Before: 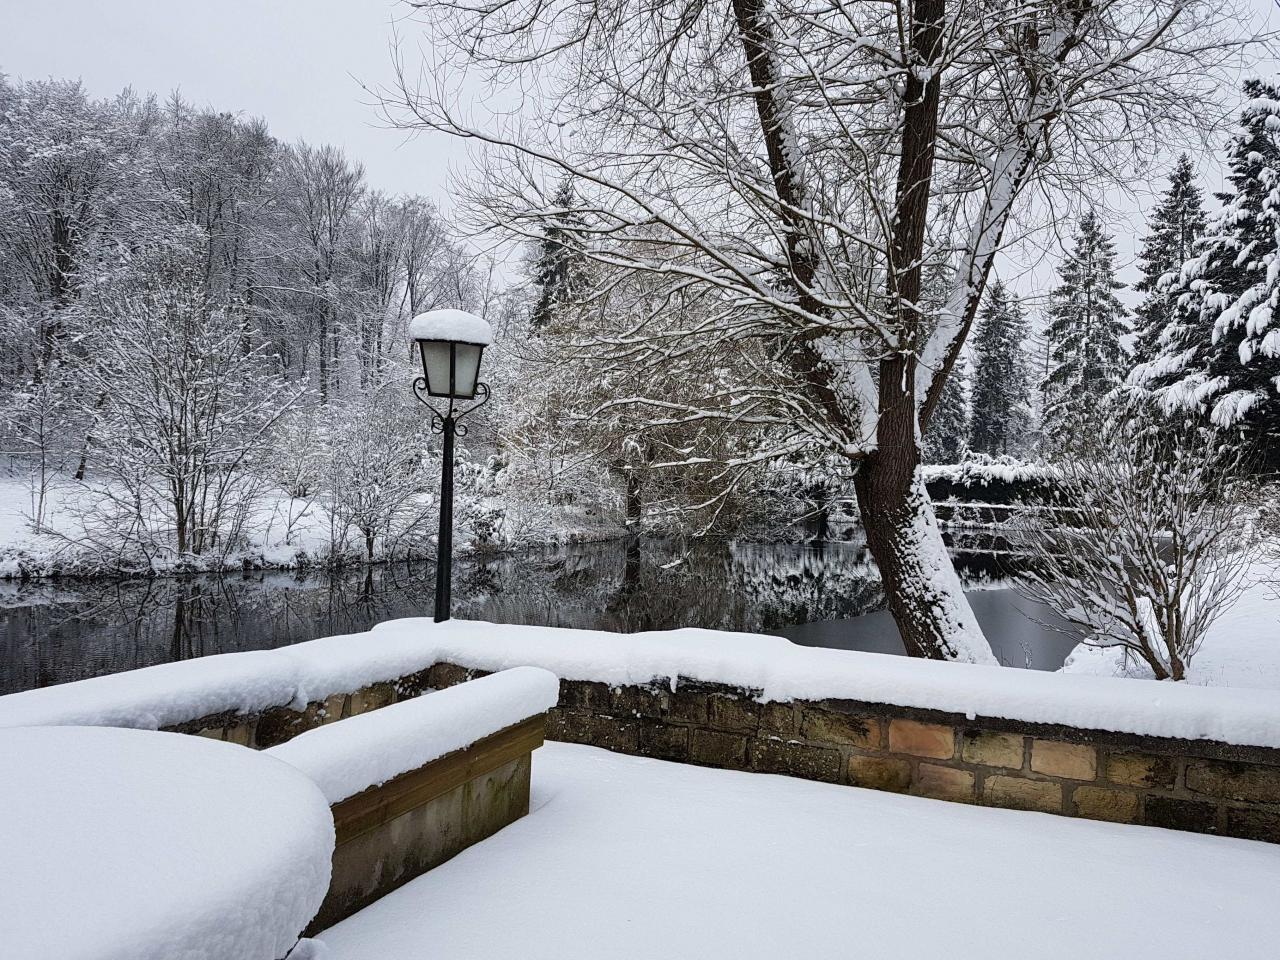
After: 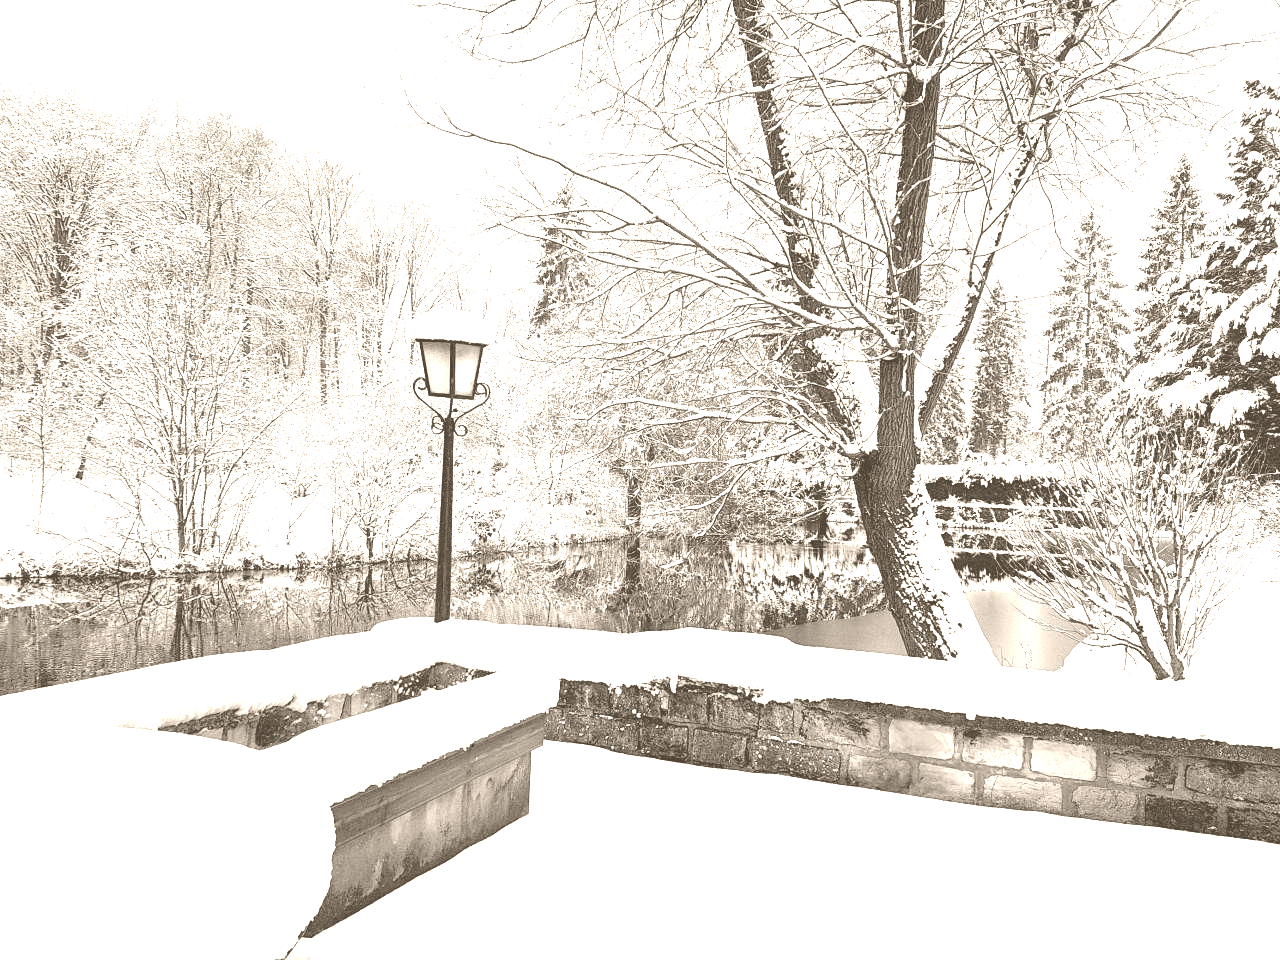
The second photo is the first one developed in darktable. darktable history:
exposure: black level correction 0.001, exposure 1.3 EV, compensate highlight preservation false
local contrast: mode bilateral grid, contrast 20, coarseness 50, detail 120%, midtone range 0.2
colorize: hue 34.49°, saturation 35.33%, source mix 100%, version 1
